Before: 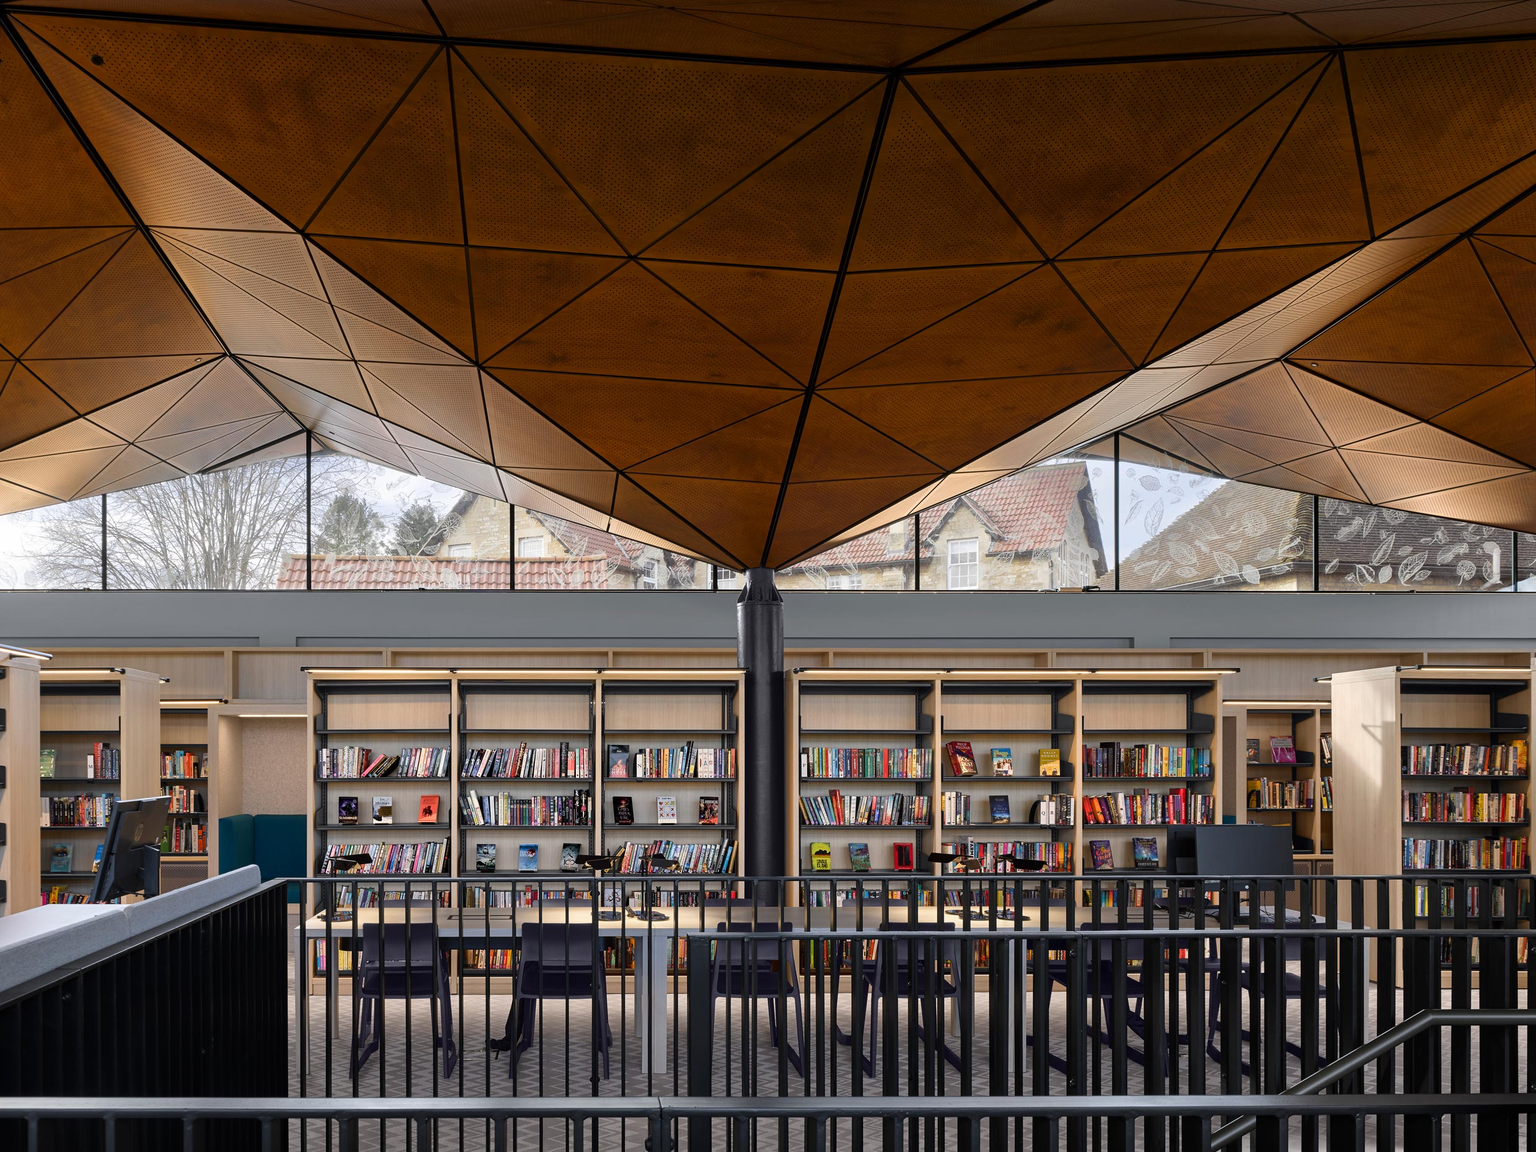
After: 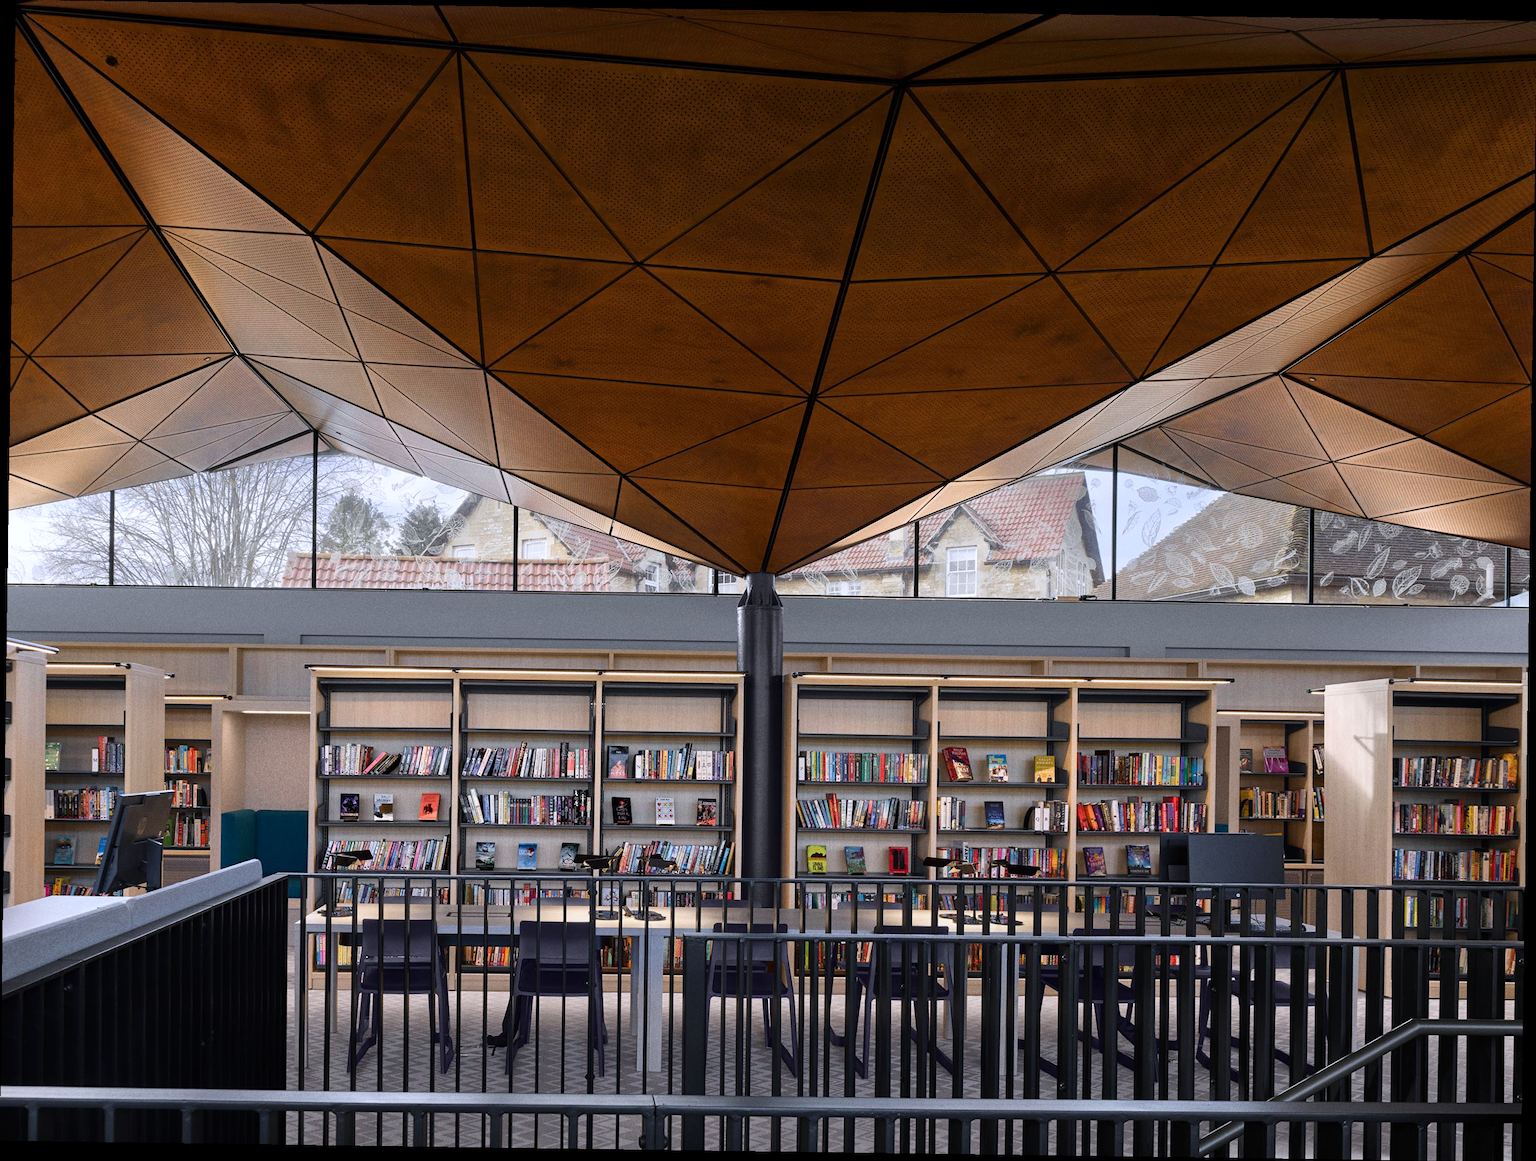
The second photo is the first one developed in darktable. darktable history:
grain: coarseness 0.47 ISO
rotate and perspective: rotation 0.8°, automatic cropping off
sharpen: radius 2.883, amount 0.868, threshold 47.523
color calibration: illuminant as shot in camera, x 0.358, y 0.373, temperature 4628.91 K
